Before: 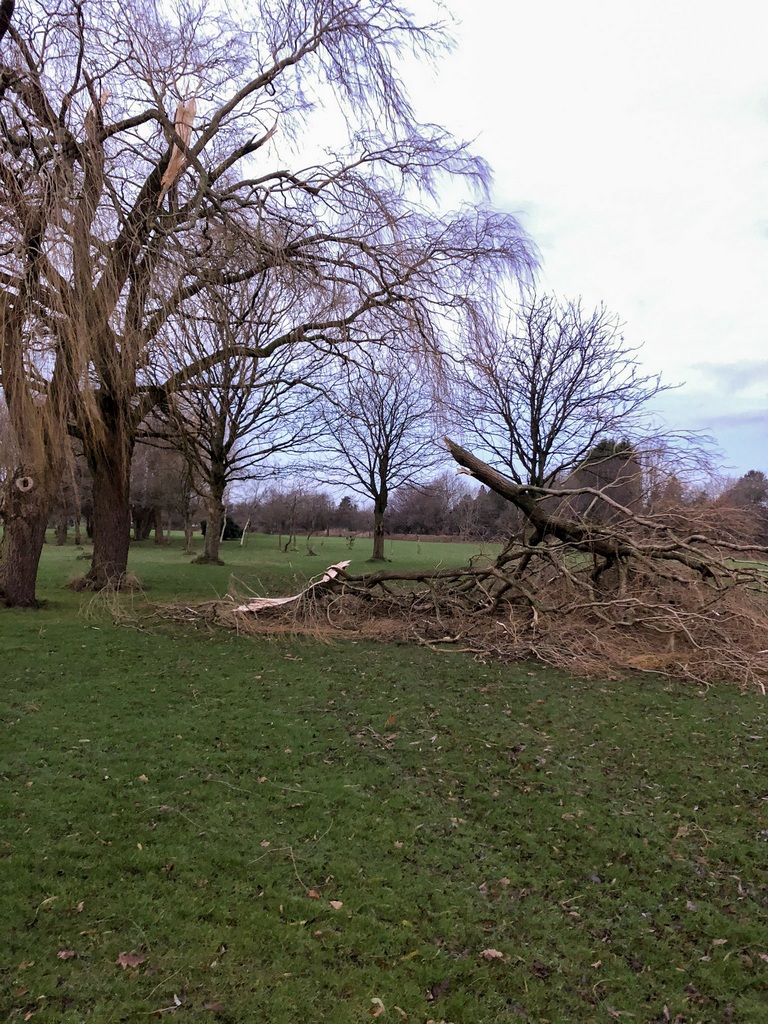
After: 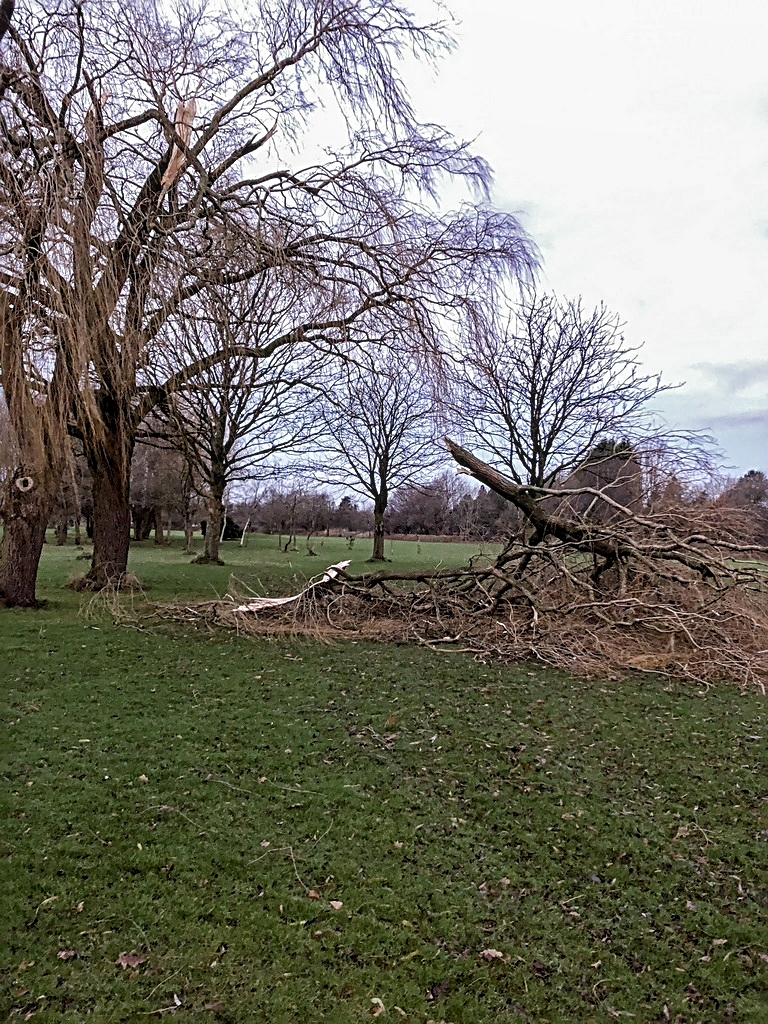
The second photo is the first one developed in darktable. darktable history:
color balance rgb: perceptual saturation grading › global saturation -10.613%, perceptual saturation grading › highlights -26.526%, perceptual saturation grading › shadows 21.927%, global vibrance 10.895%
sharpen: radius 2.819, amount 0.715
local contrast: on, module defaults
